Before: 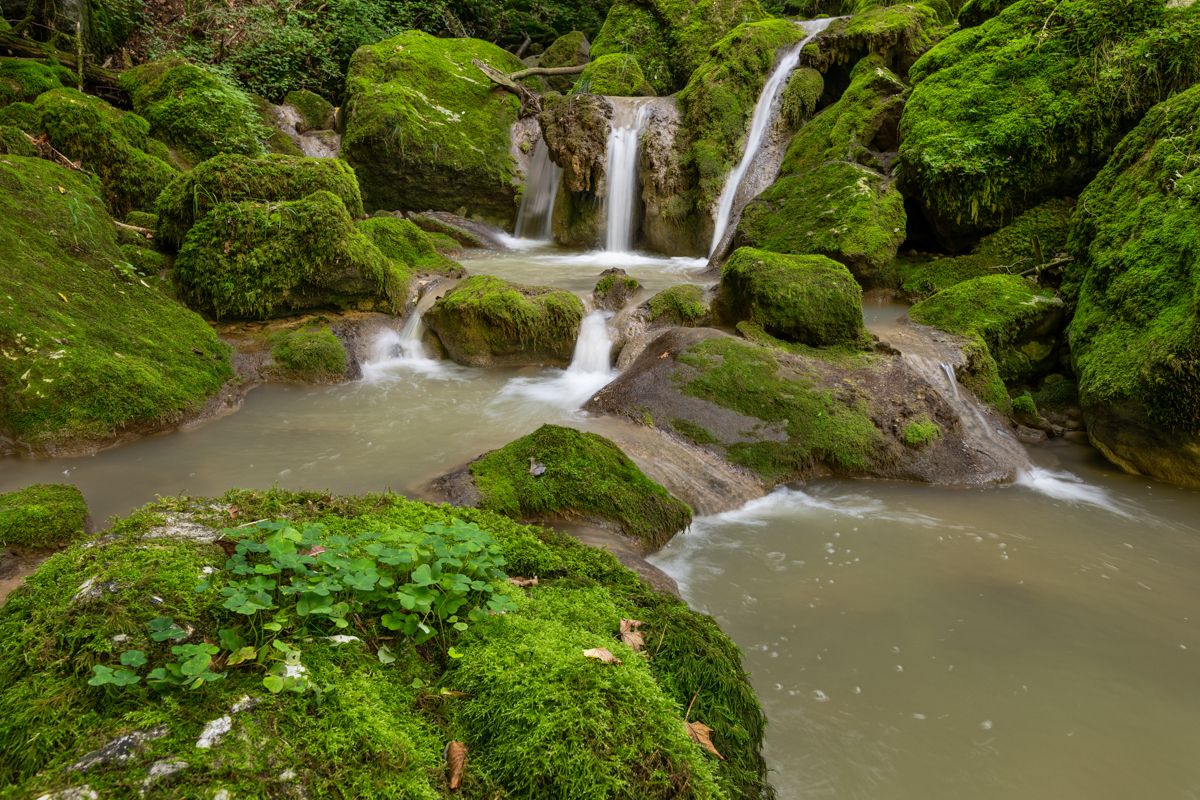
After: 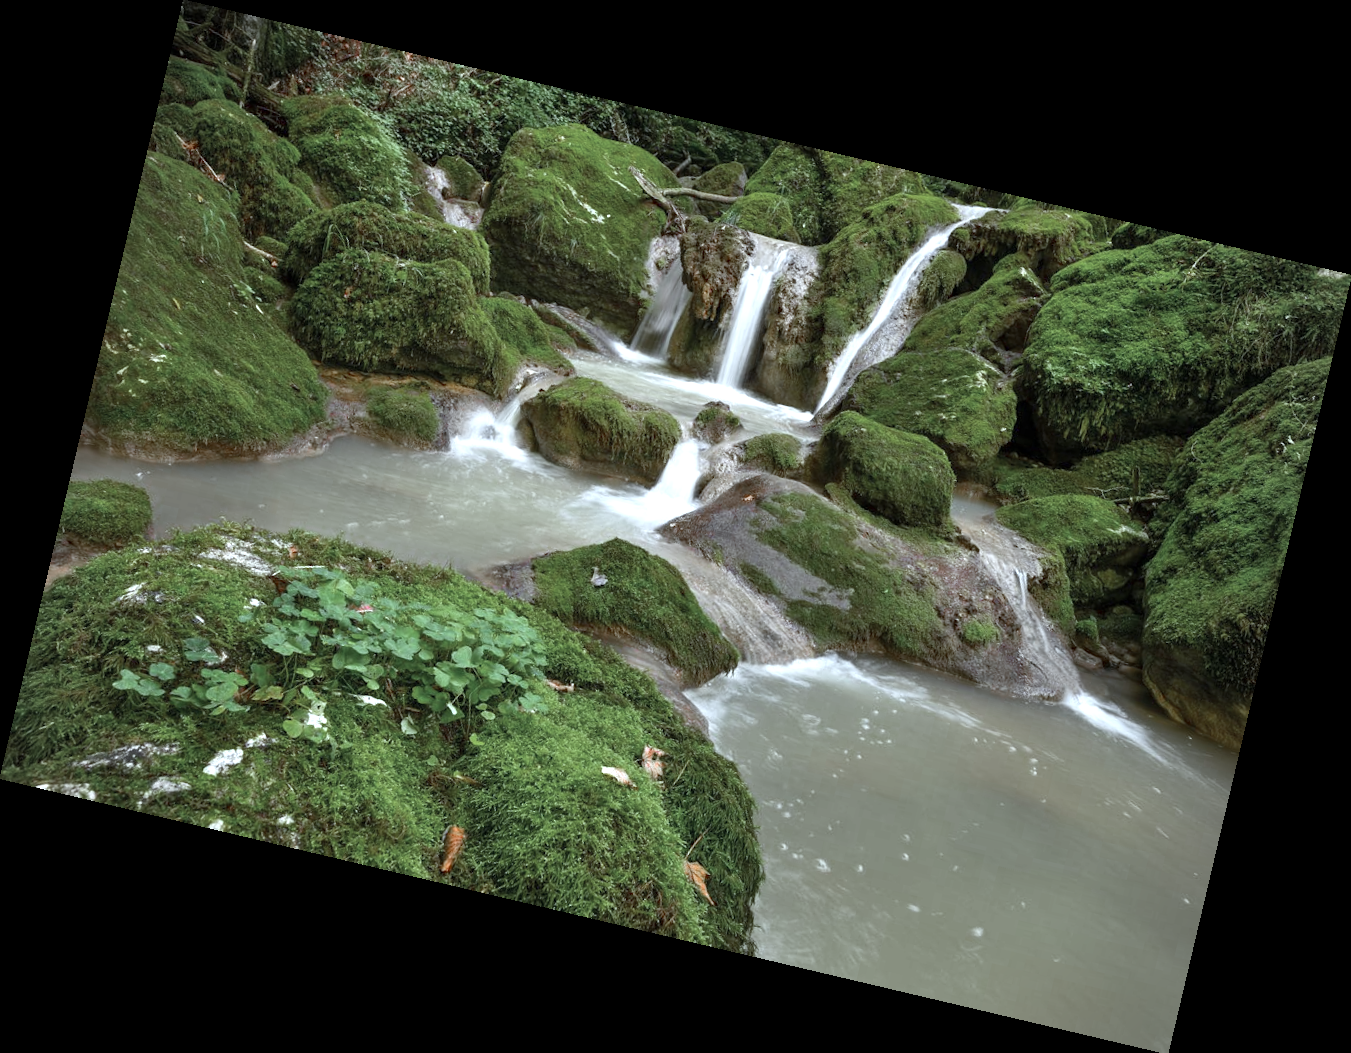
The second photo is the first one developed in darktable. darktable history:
rotate and perspective: rotation 13.27°, automatic cropping off
vignetting: on, module defaults
color correction: highlights a* -9.73, highlights b* -21.22
color zones: curves: ch0 [(0, 0.48) (0.209, 0.398) (0.305, 0.332) (0.429, 0.493) (0.571, 0.5) (0.714, 0.5) (0.857, 0.5) (1, 0.48)]; ch1 [(0, 0.736) (0.143, 0.625) (0.225, 0.371) (0.429, 0.256) (0.571, 0.241) (0.714, 0.213) (0.857, 0.48) (1, 0.736)]; ch2 [(0, 0.448) (0.143, 0.498) (0.286, 0.5) (0.429, 0.5) (0.571, 0.5) (0.714, 0.5) (0.857, 0.5) (1, 0.448)]
exposure: exposure 0.722 EV, compensate highlight preservation false
